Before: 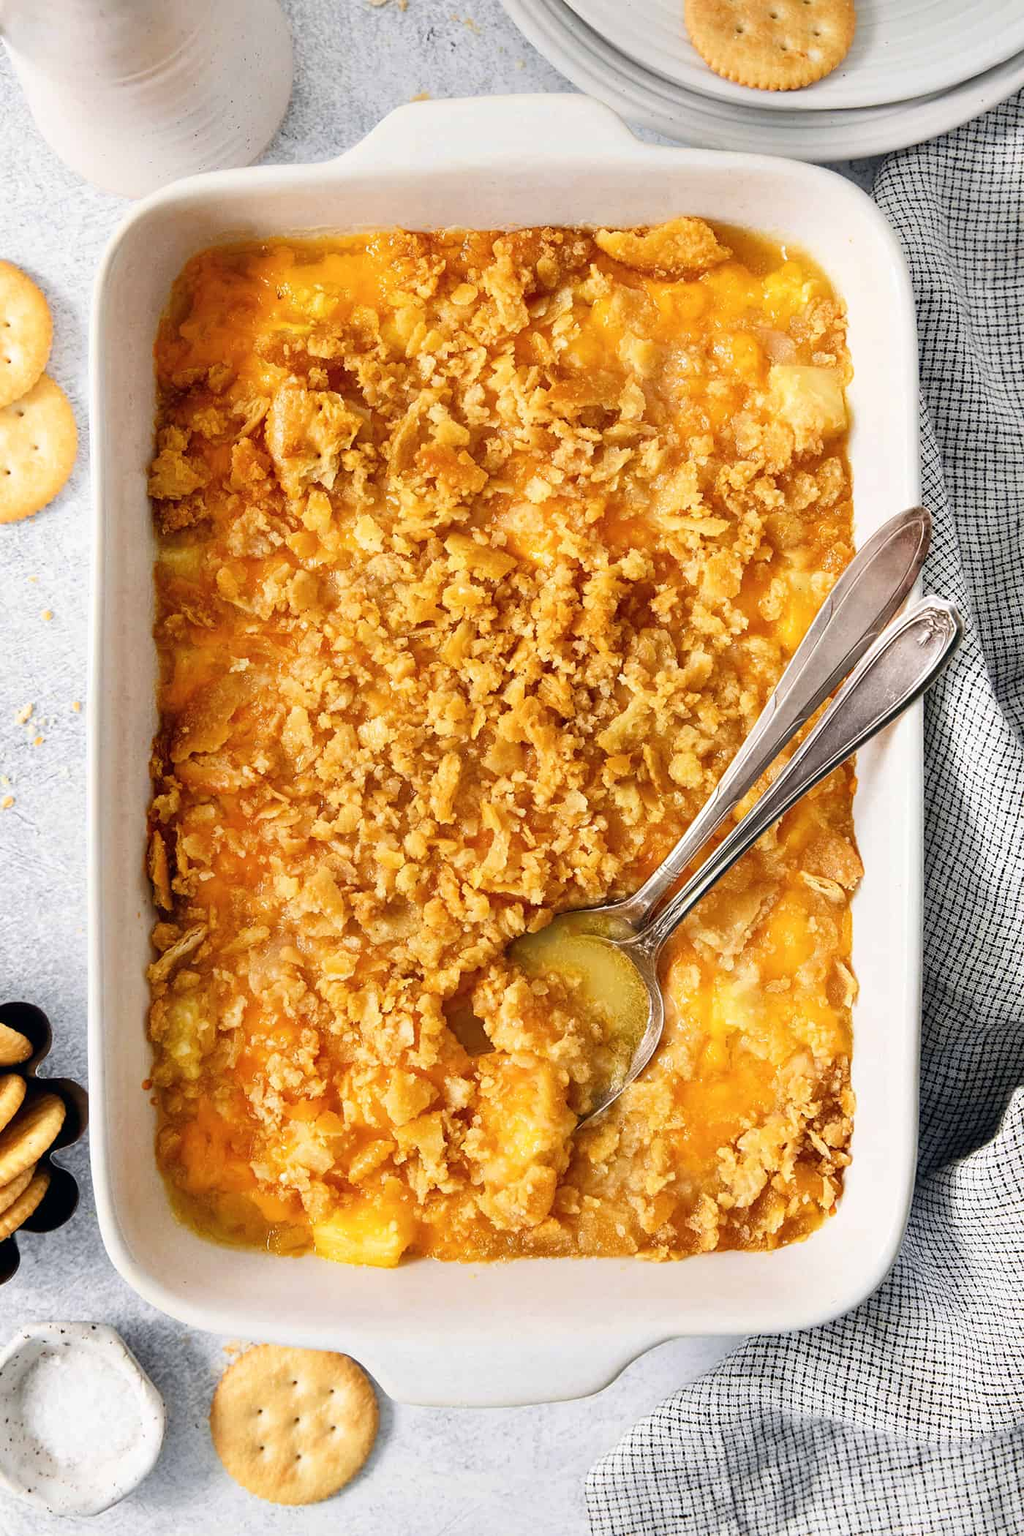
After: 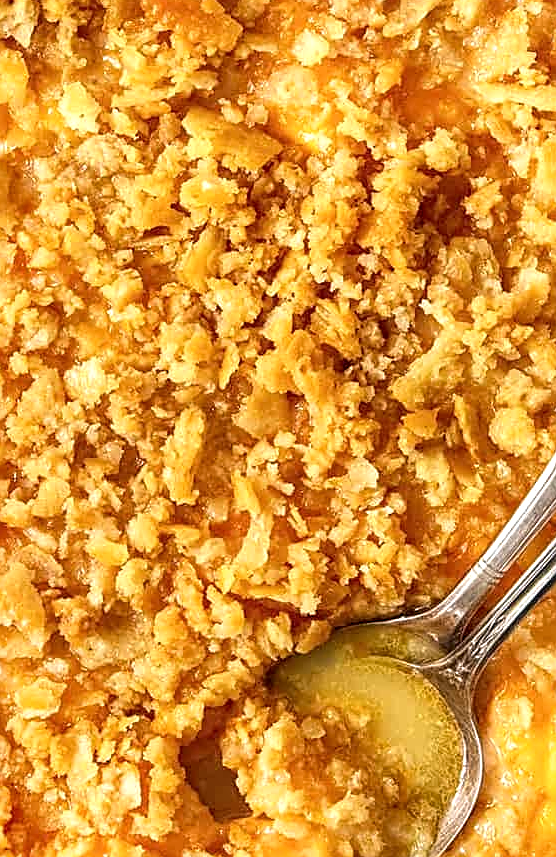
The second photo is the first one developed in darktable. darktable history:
exposure: exposure 0.201 EV, compensate highlight preservation false
crop: left 30.414%, top 29.657%, right 29.825%, bottom 29.492%
sharpen: on, module defaults
local contrast: detail 130%
levels: mode automatic, levels [0, 0.478, 1]
